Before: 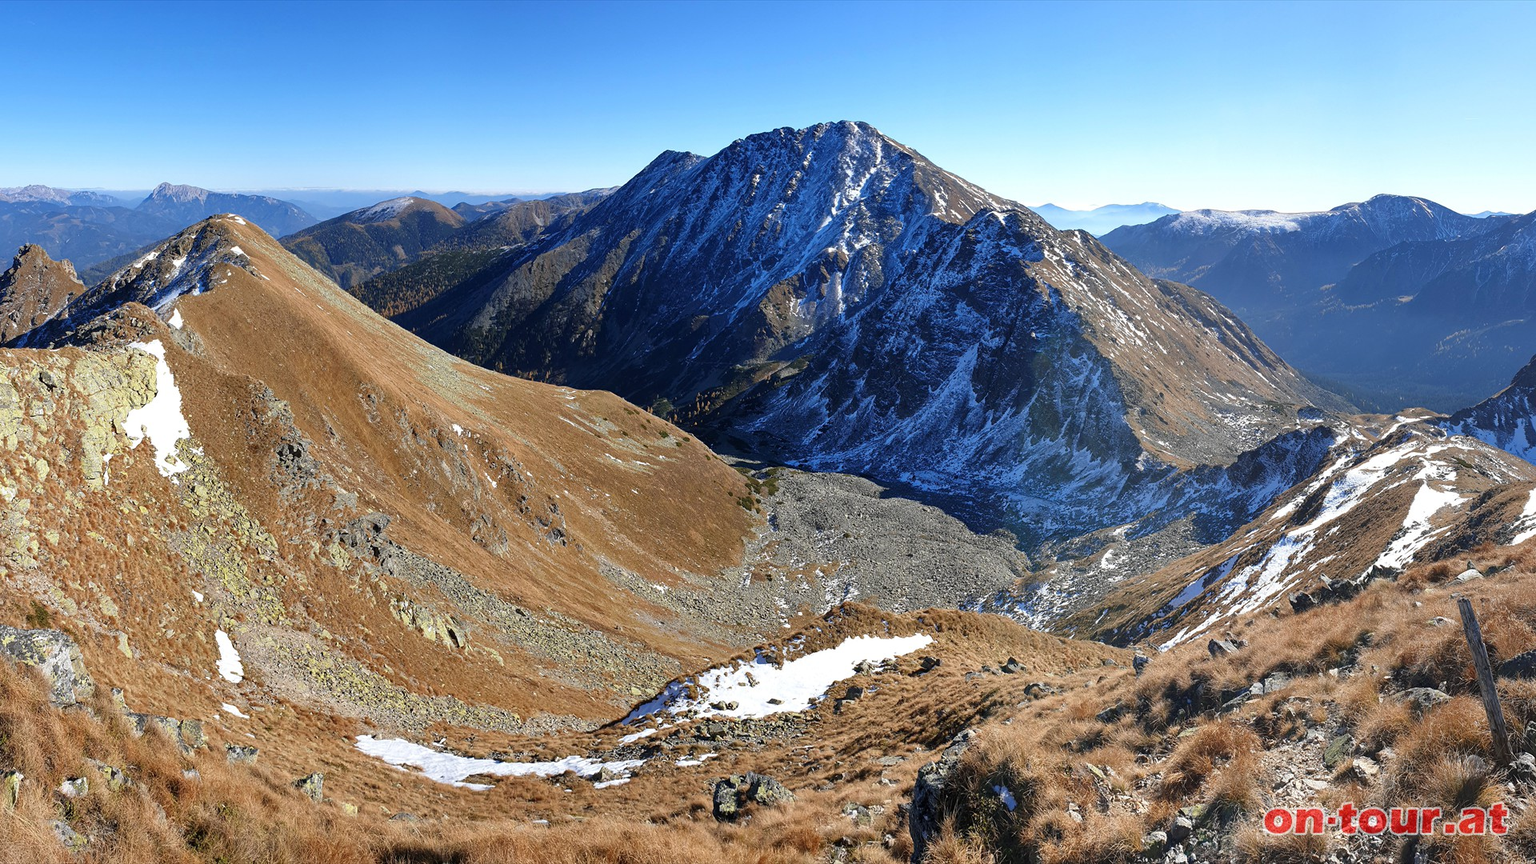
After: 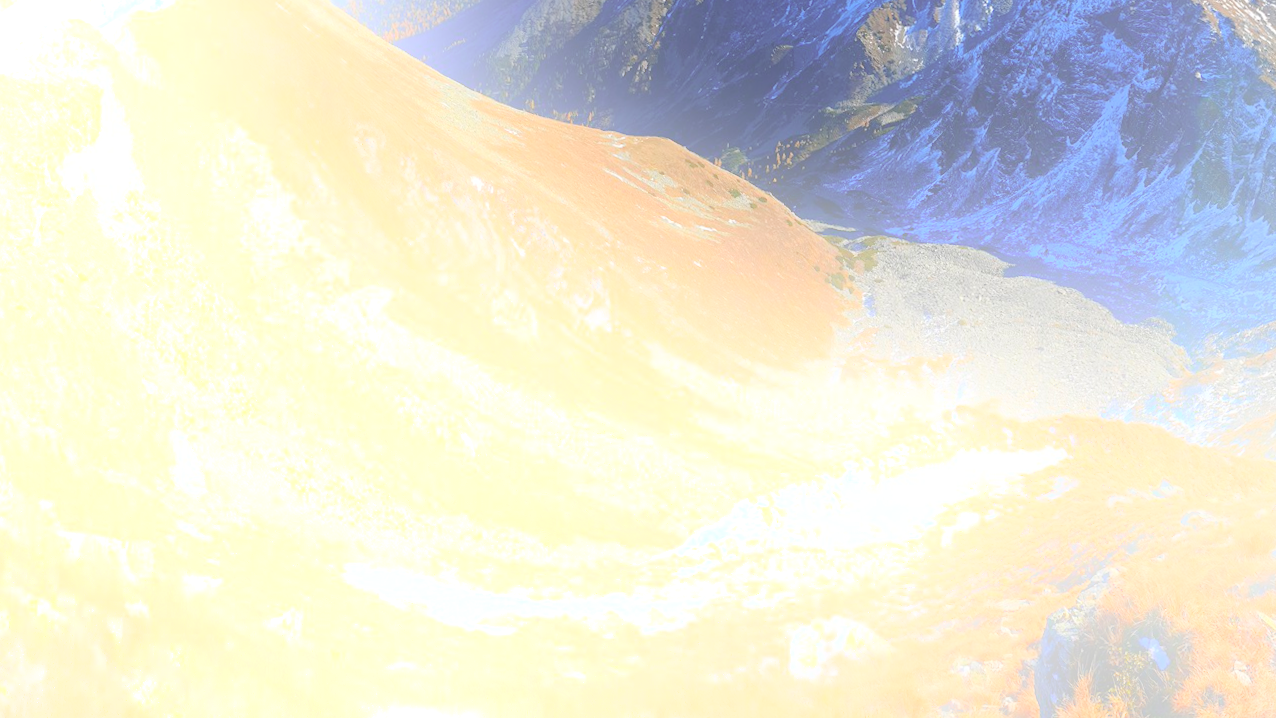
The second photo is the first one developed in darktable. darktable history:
crop and rotate: angle -0.82°, left 3.85%, top 31.828%, right 27.992%
bloom: size 25%, threshold 5%, strength 90%
